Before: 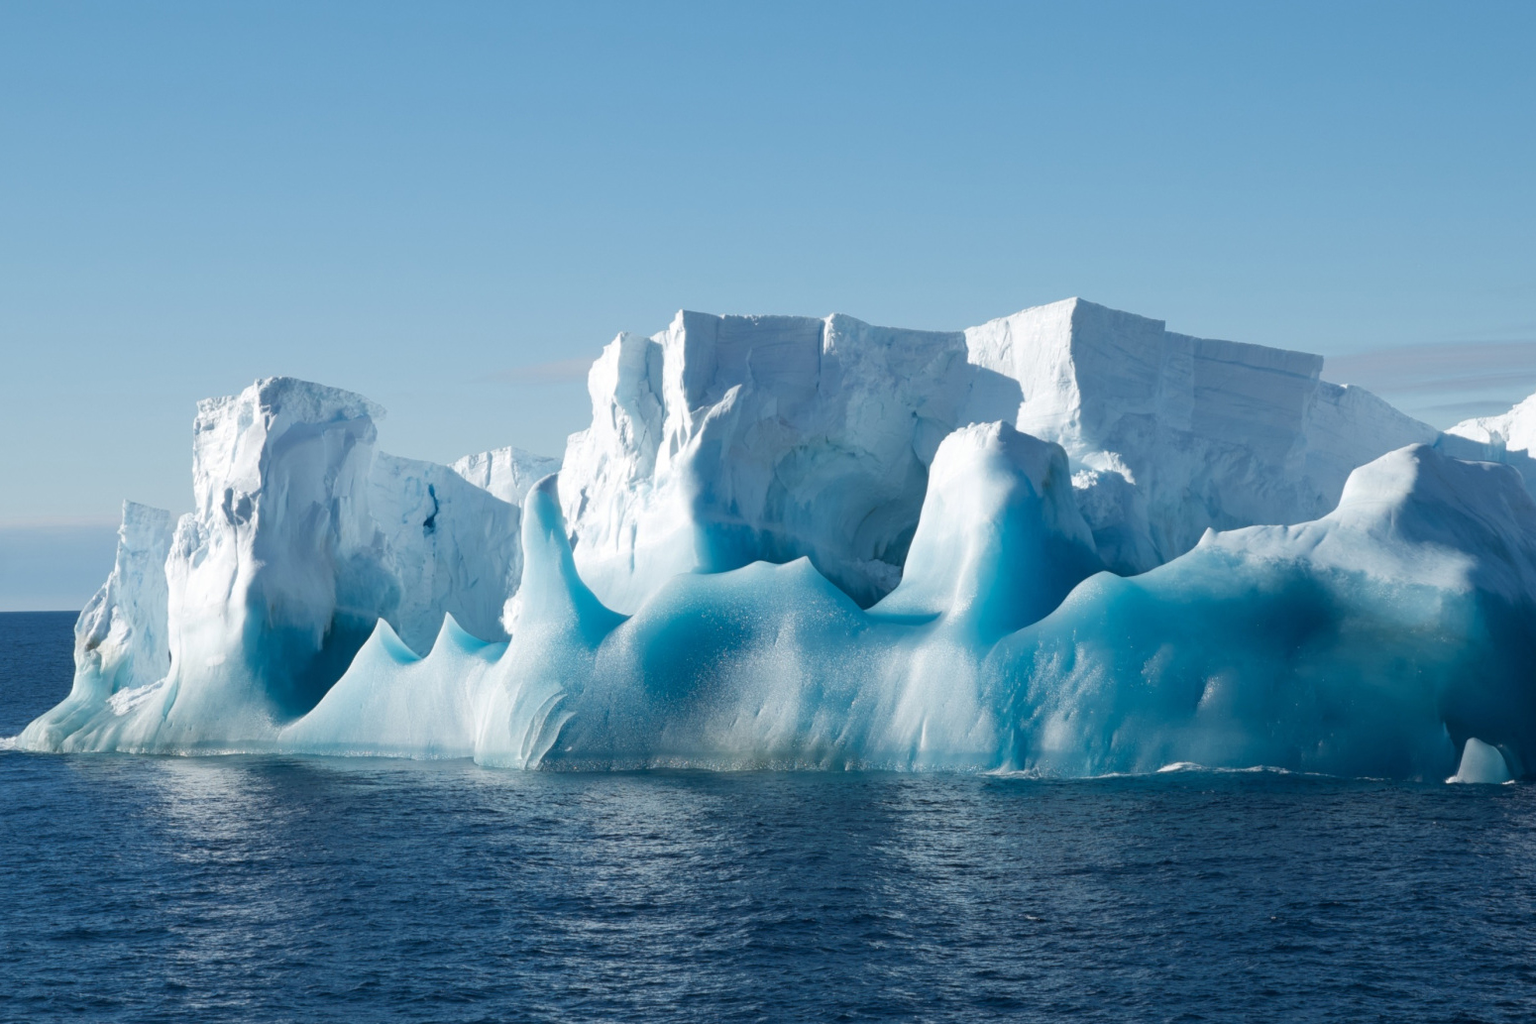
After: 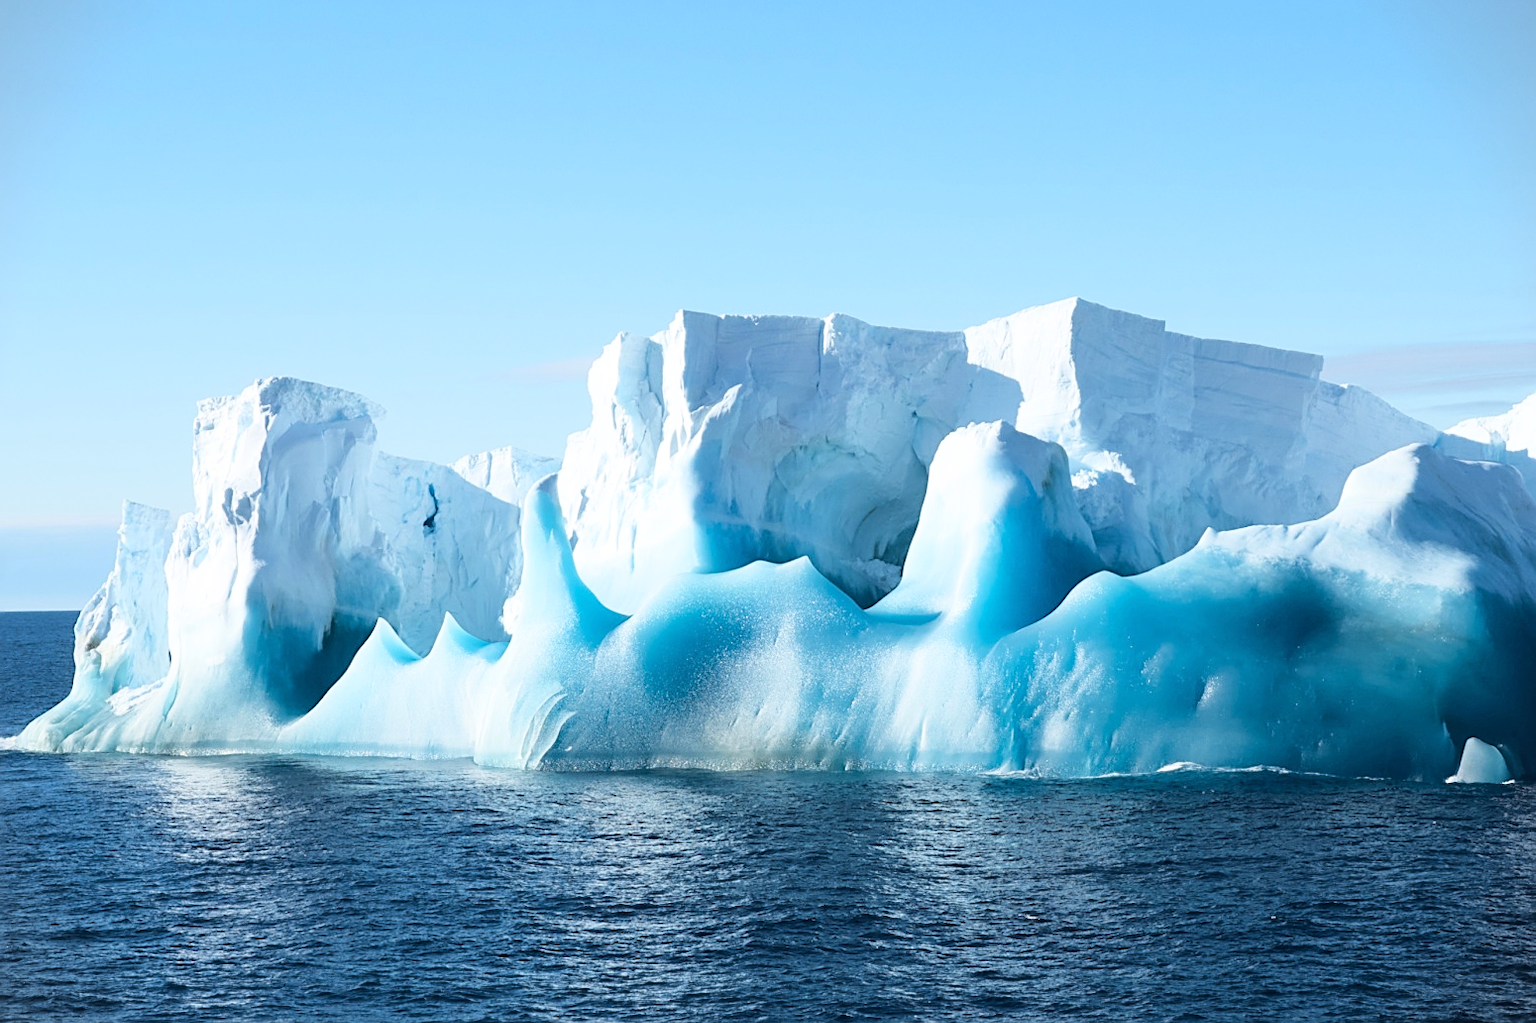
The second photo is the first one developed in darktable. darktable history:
base curve: curves: ch0 [(0, 0) (0.028, 0.03) (0.121, 0.232) (0.46, 0.748) (0.859, 0.968) (1, 1)]
vignetting: fall-off start 100.54%, unbound false
sharpen: on, module defaults
